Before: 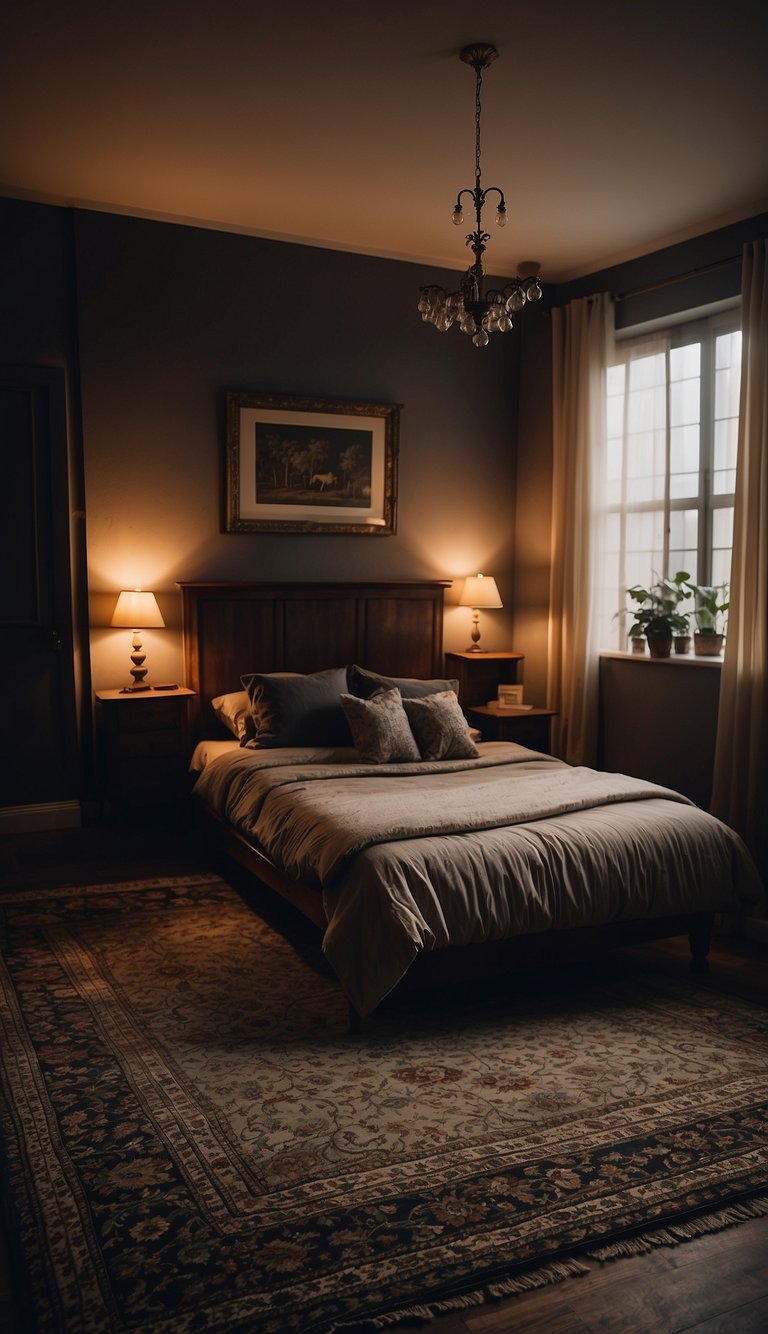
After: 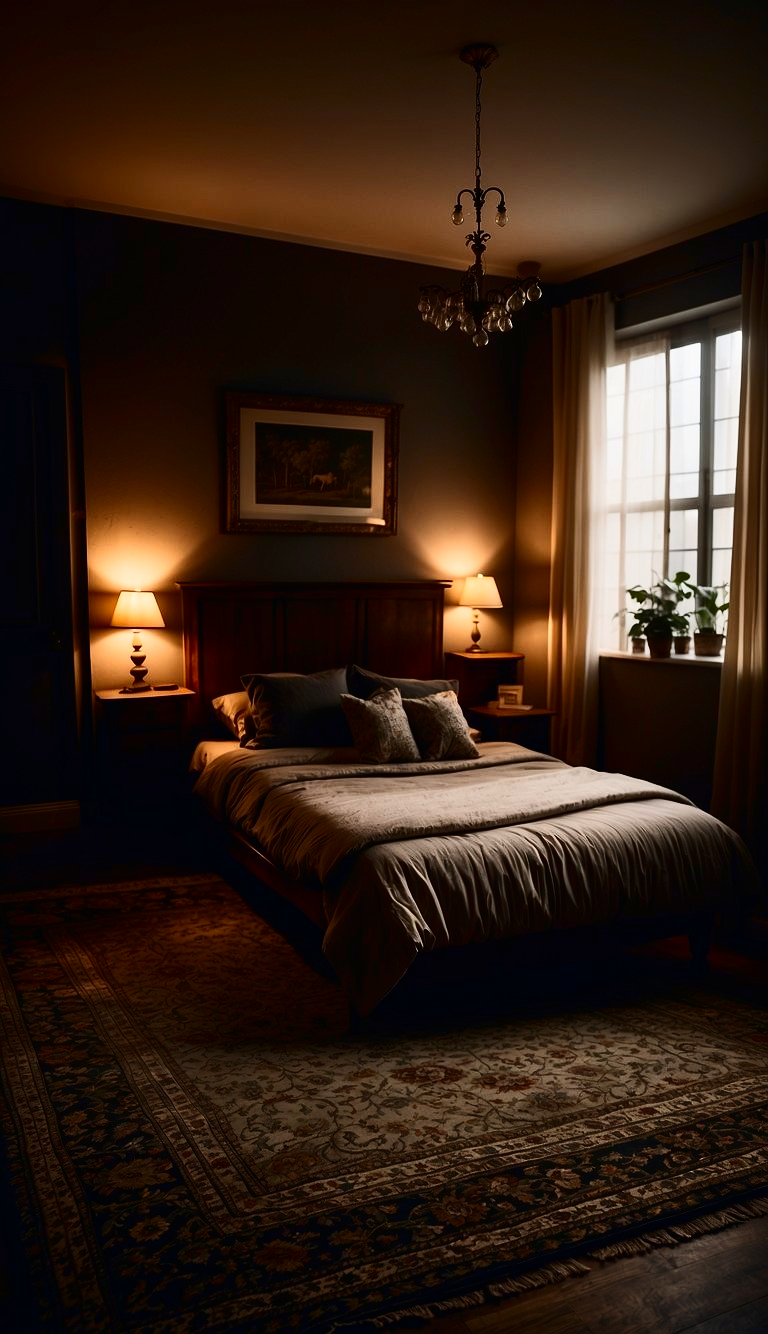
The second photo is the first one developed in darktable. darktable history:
contrast brightness saturation: contrast 0.308, brightness -0.079, saturation 0.17
exposure: exposure 0.126 EV, compensate exposure bias true, compensate highlight preservation false
